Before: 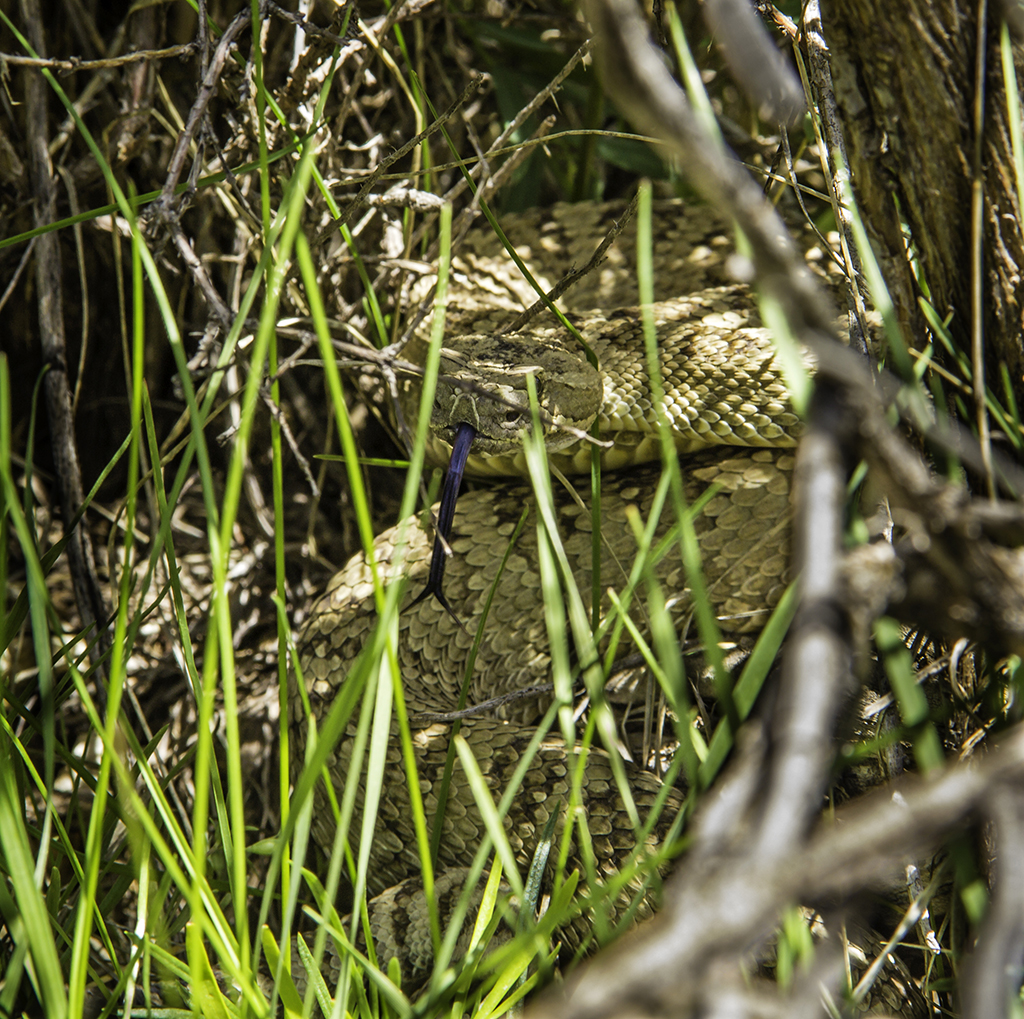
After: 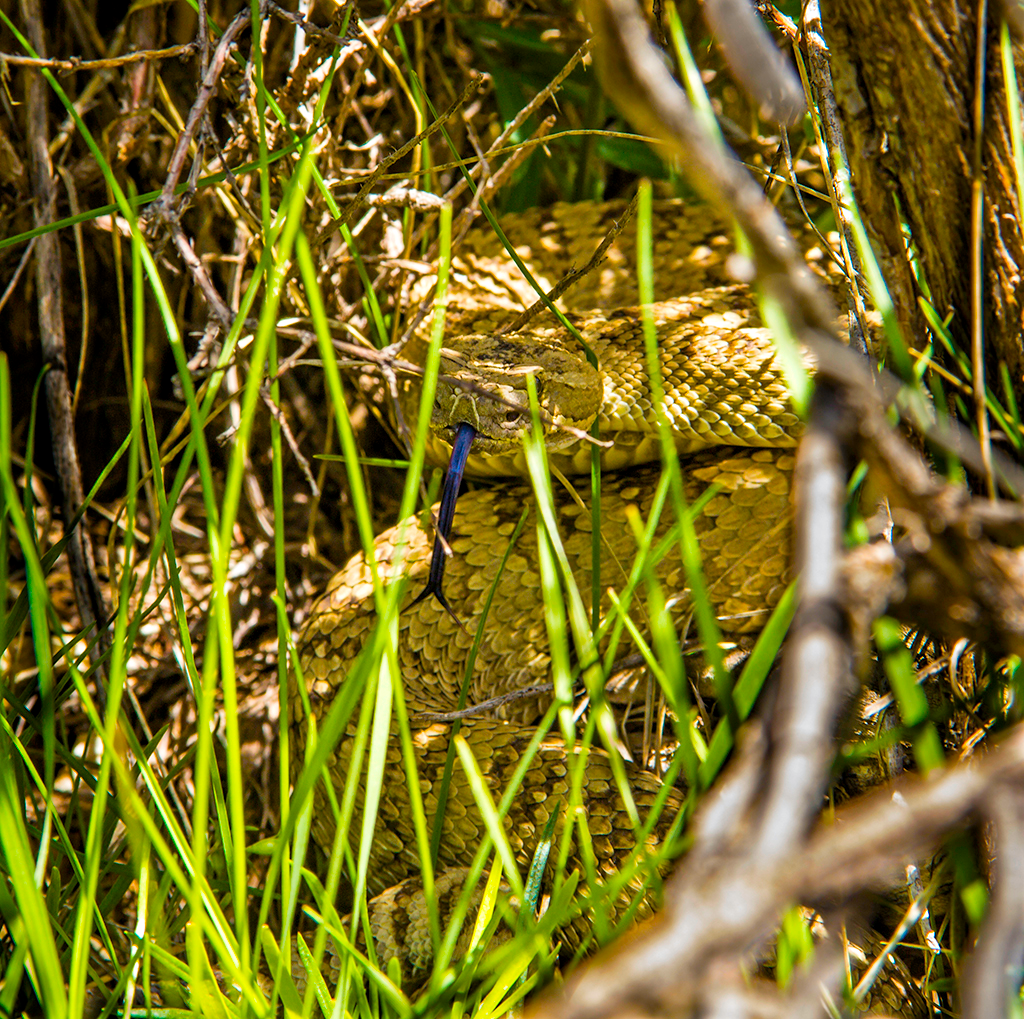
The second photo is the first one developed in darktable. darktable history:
contrast equalizer: octaves 7, y [[0.6 ×6], [0.55 ×6], [0 ×6], [0 ×6], [0 ×6]], mix 0.15
color balance rgb: linear chroma grading › global chroma 15%, perceptual saturation grading › global saturation 30%
